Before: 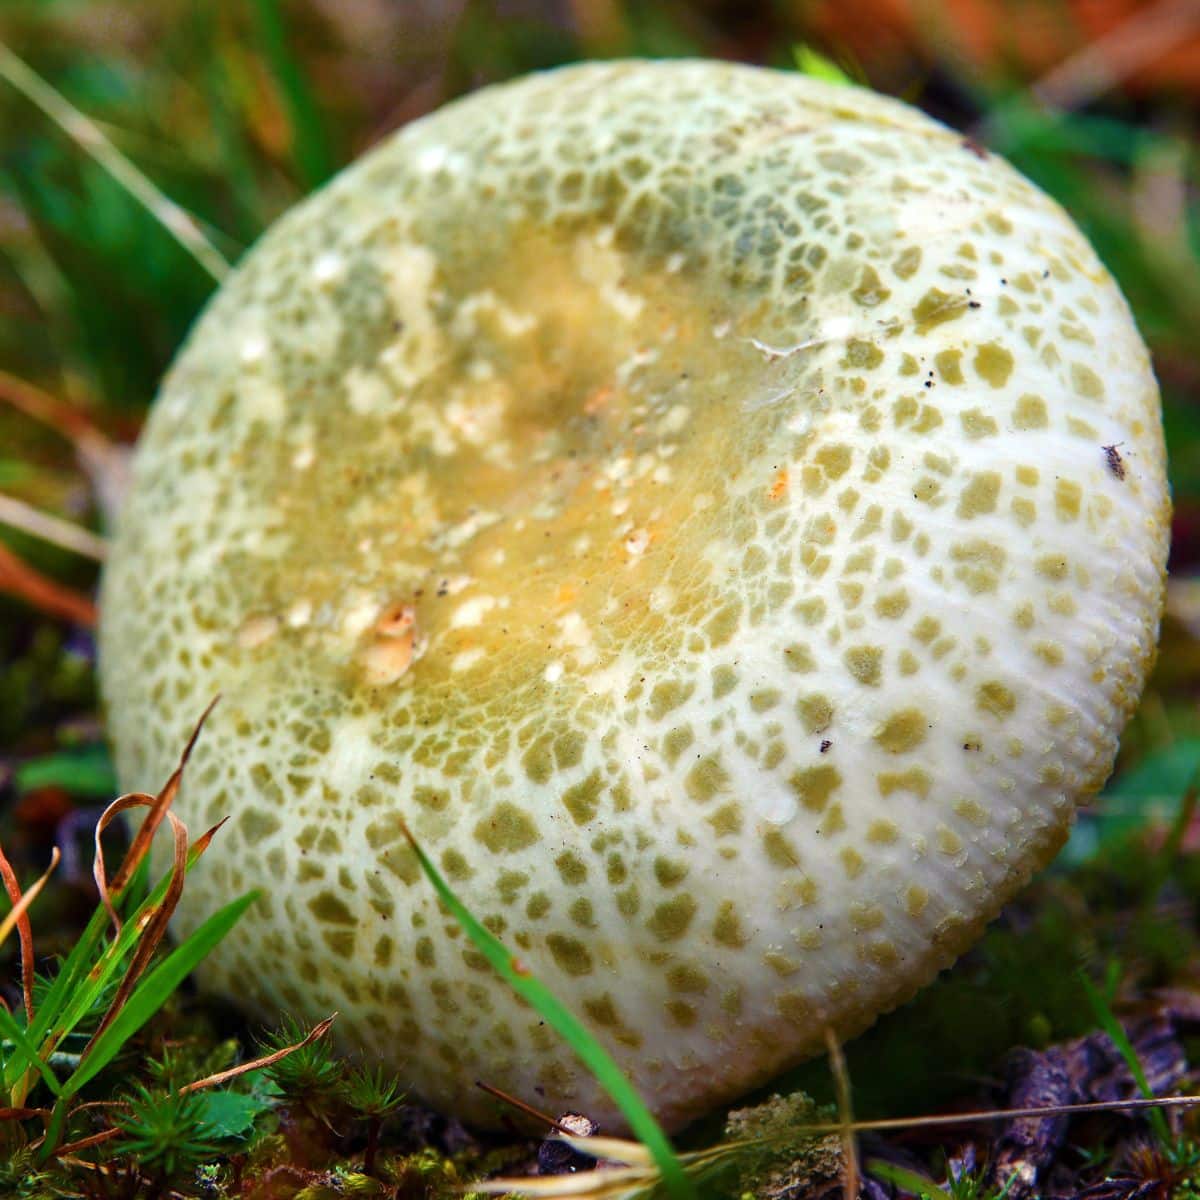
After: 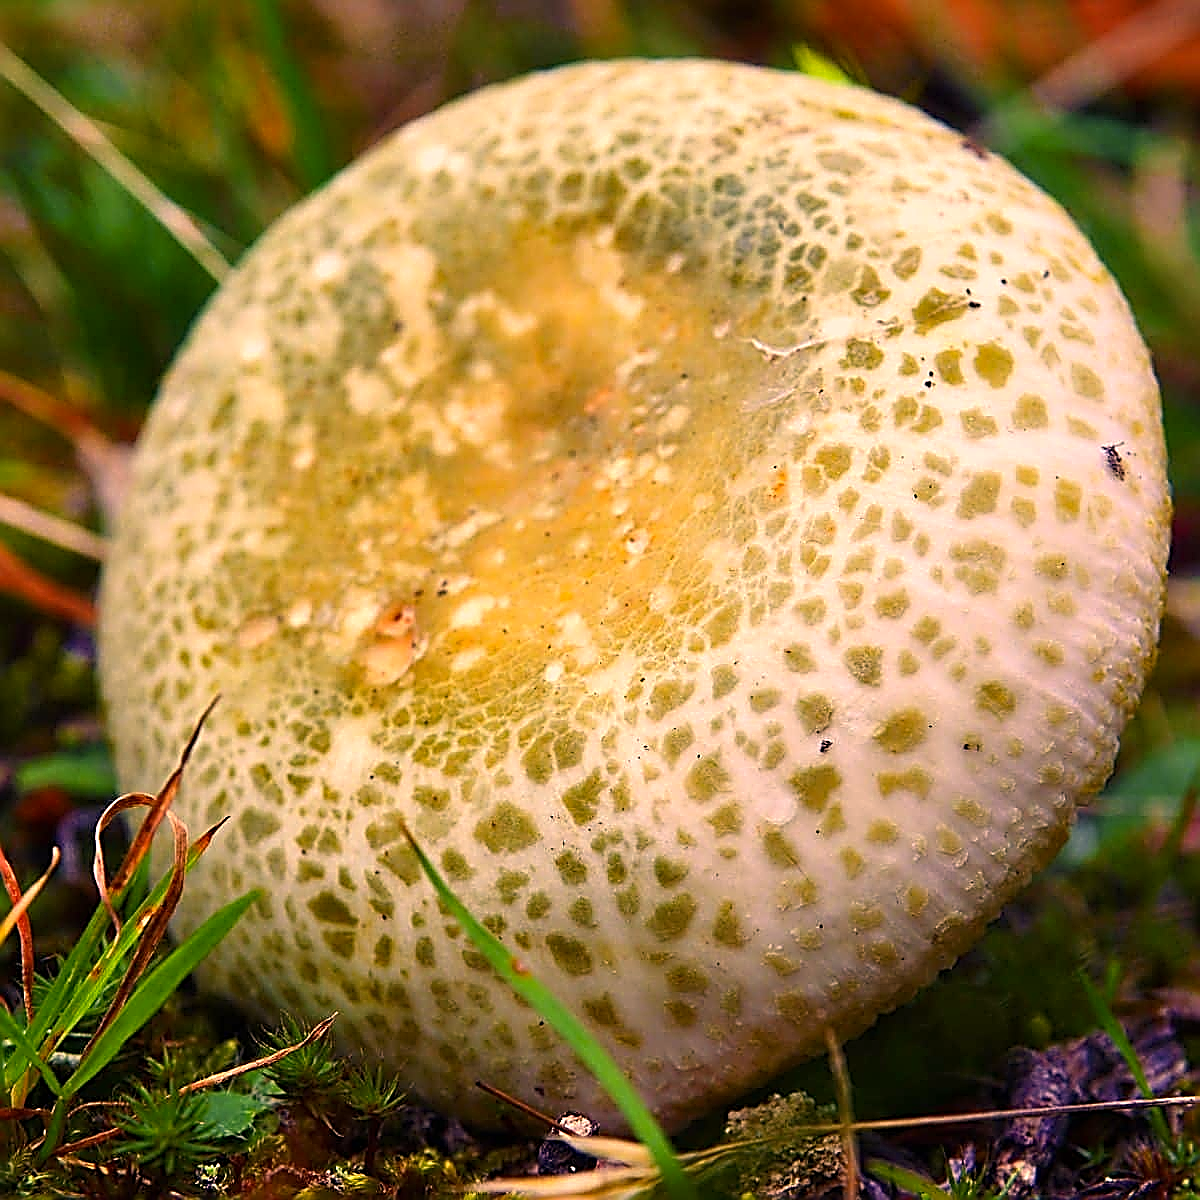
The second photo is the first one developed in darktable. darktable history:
sharpen: amount 1.876
color correction: highlights a* 20.46, highlights b* 19.76
